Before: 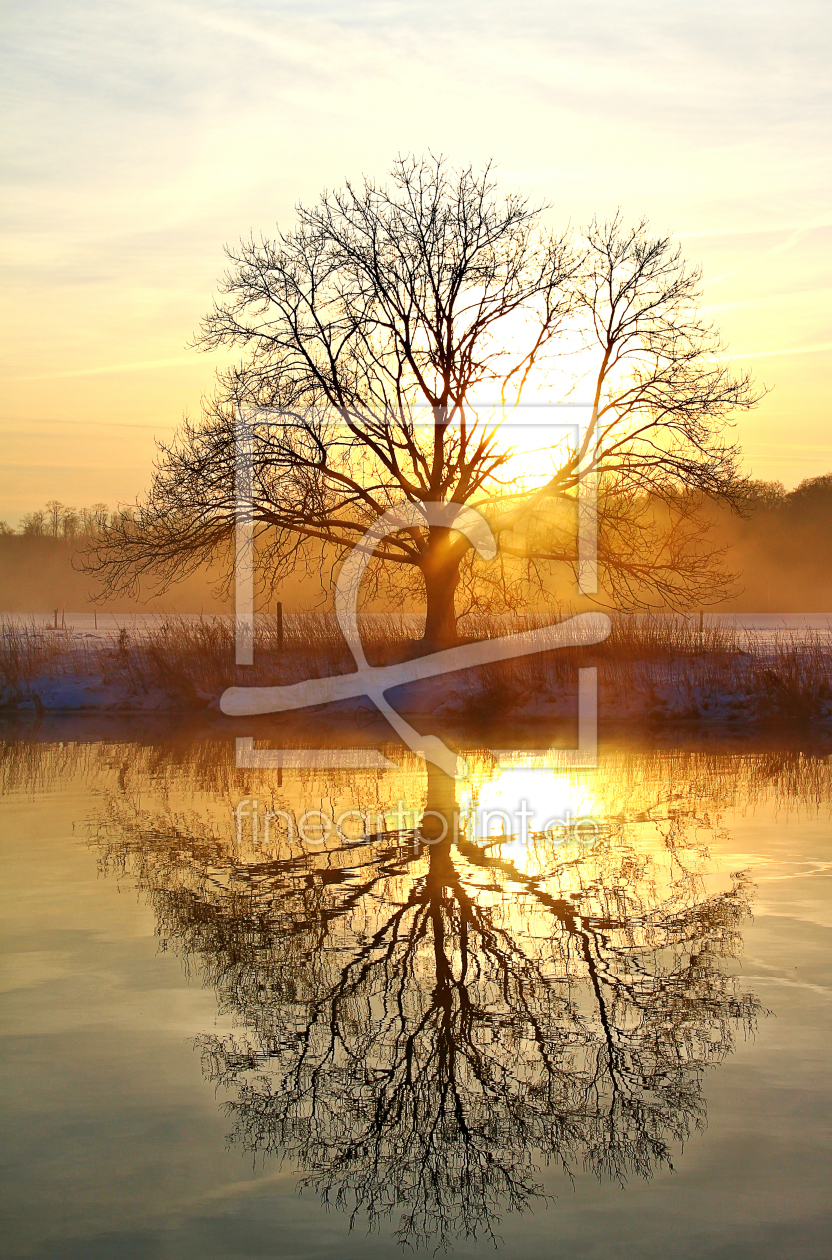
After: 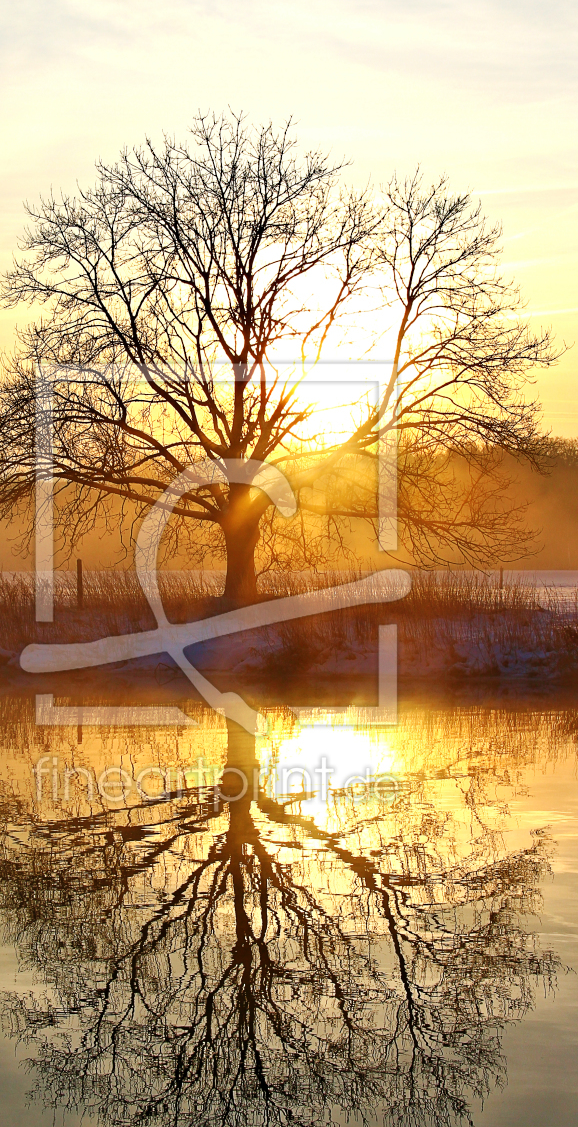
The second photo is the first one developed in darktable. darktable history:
crop and rotate: left 24.08%, top 3.42%, right 6.371%, bottom 7.069%
tone equalizer: on, module defaults
sharpen: radius 2.904, amount 0.858, threshold 47.26
